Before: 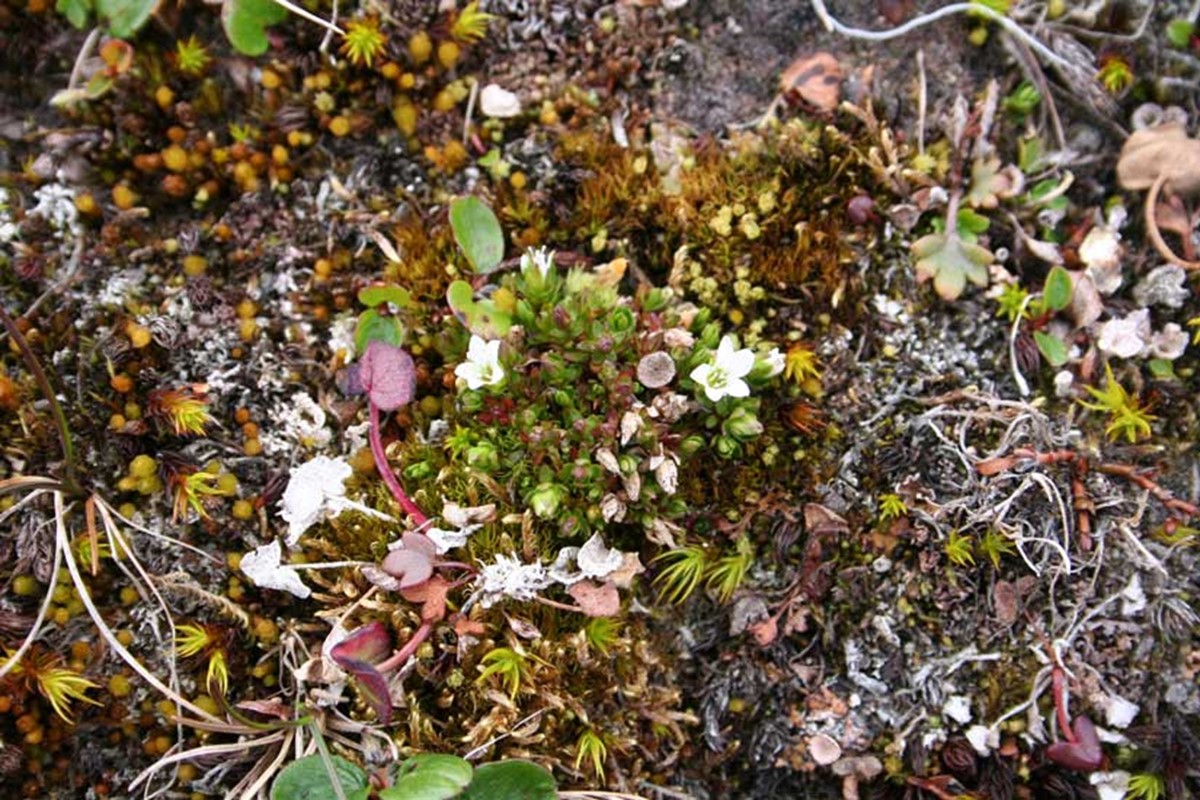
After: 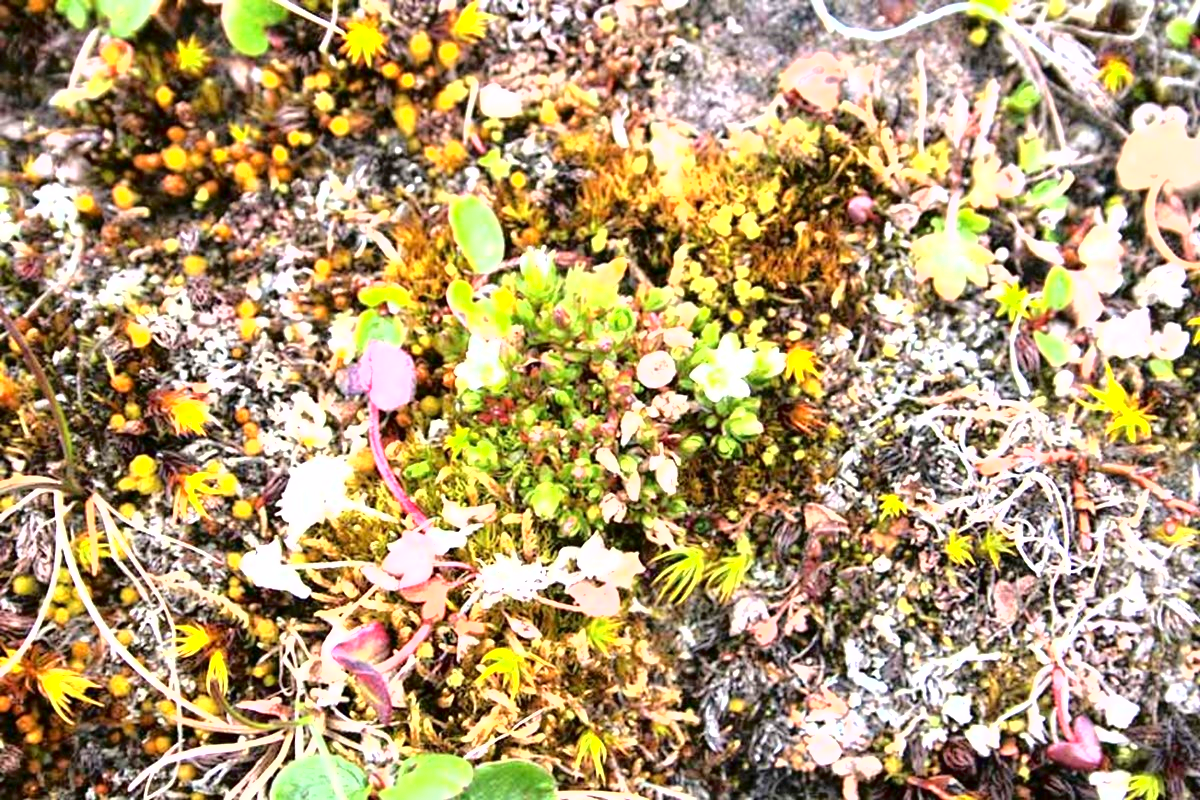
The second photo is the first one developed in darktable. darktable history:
fill light: exposure -2 EV, width 8.6
exposure: exposure 2 EV, compensate highlight preservation false
